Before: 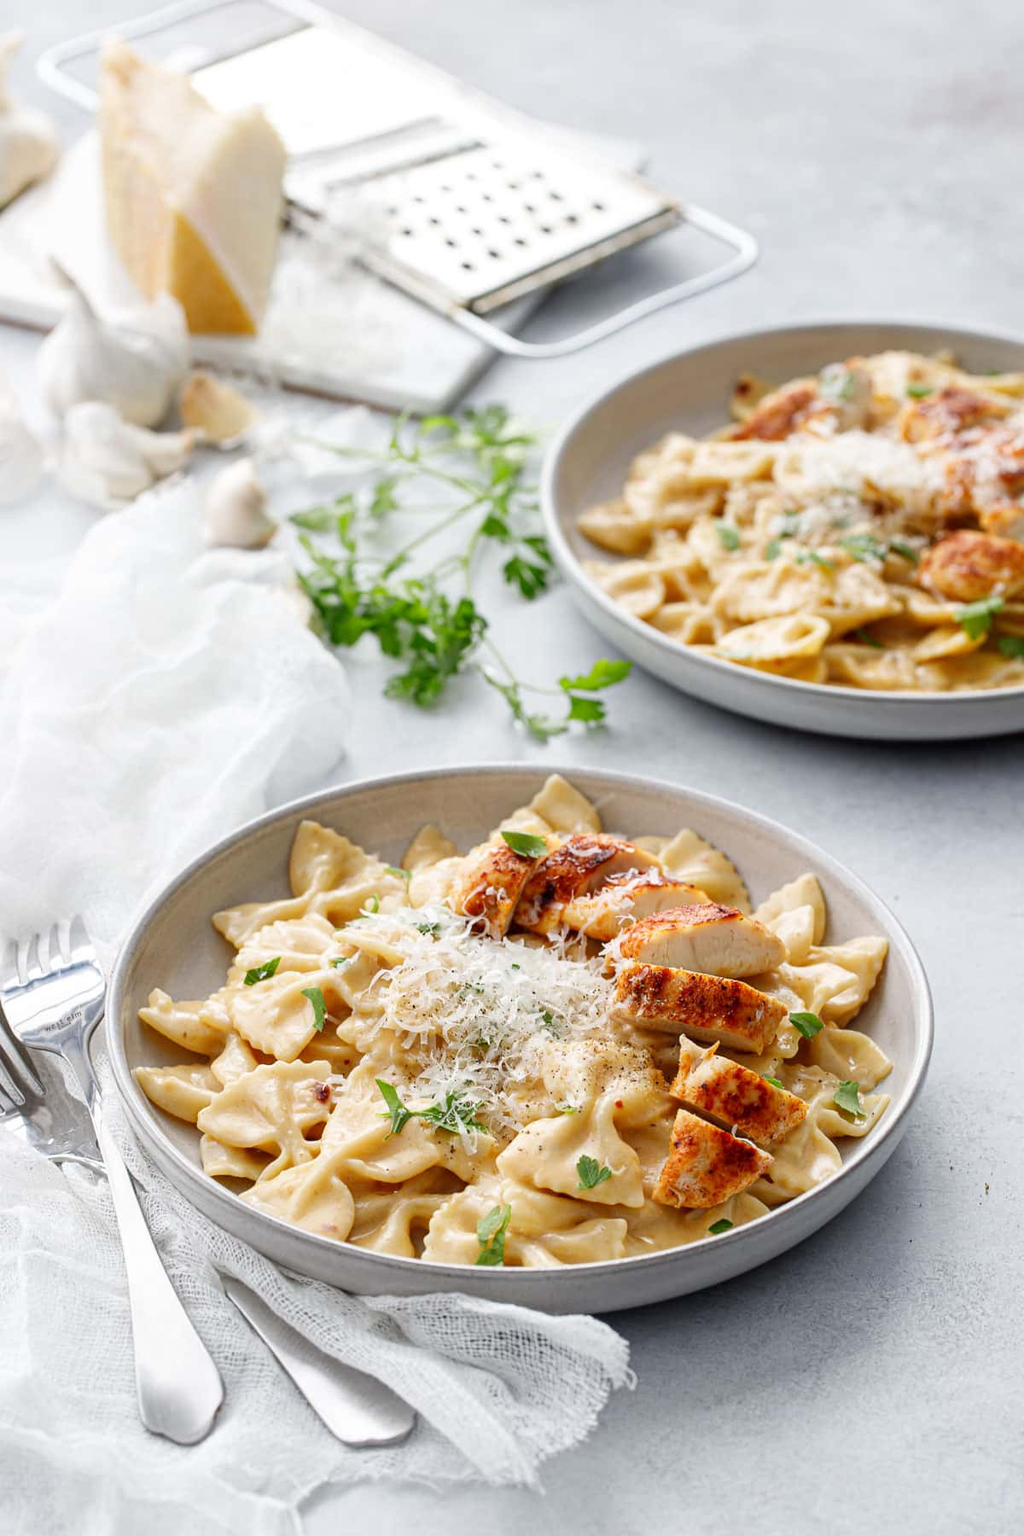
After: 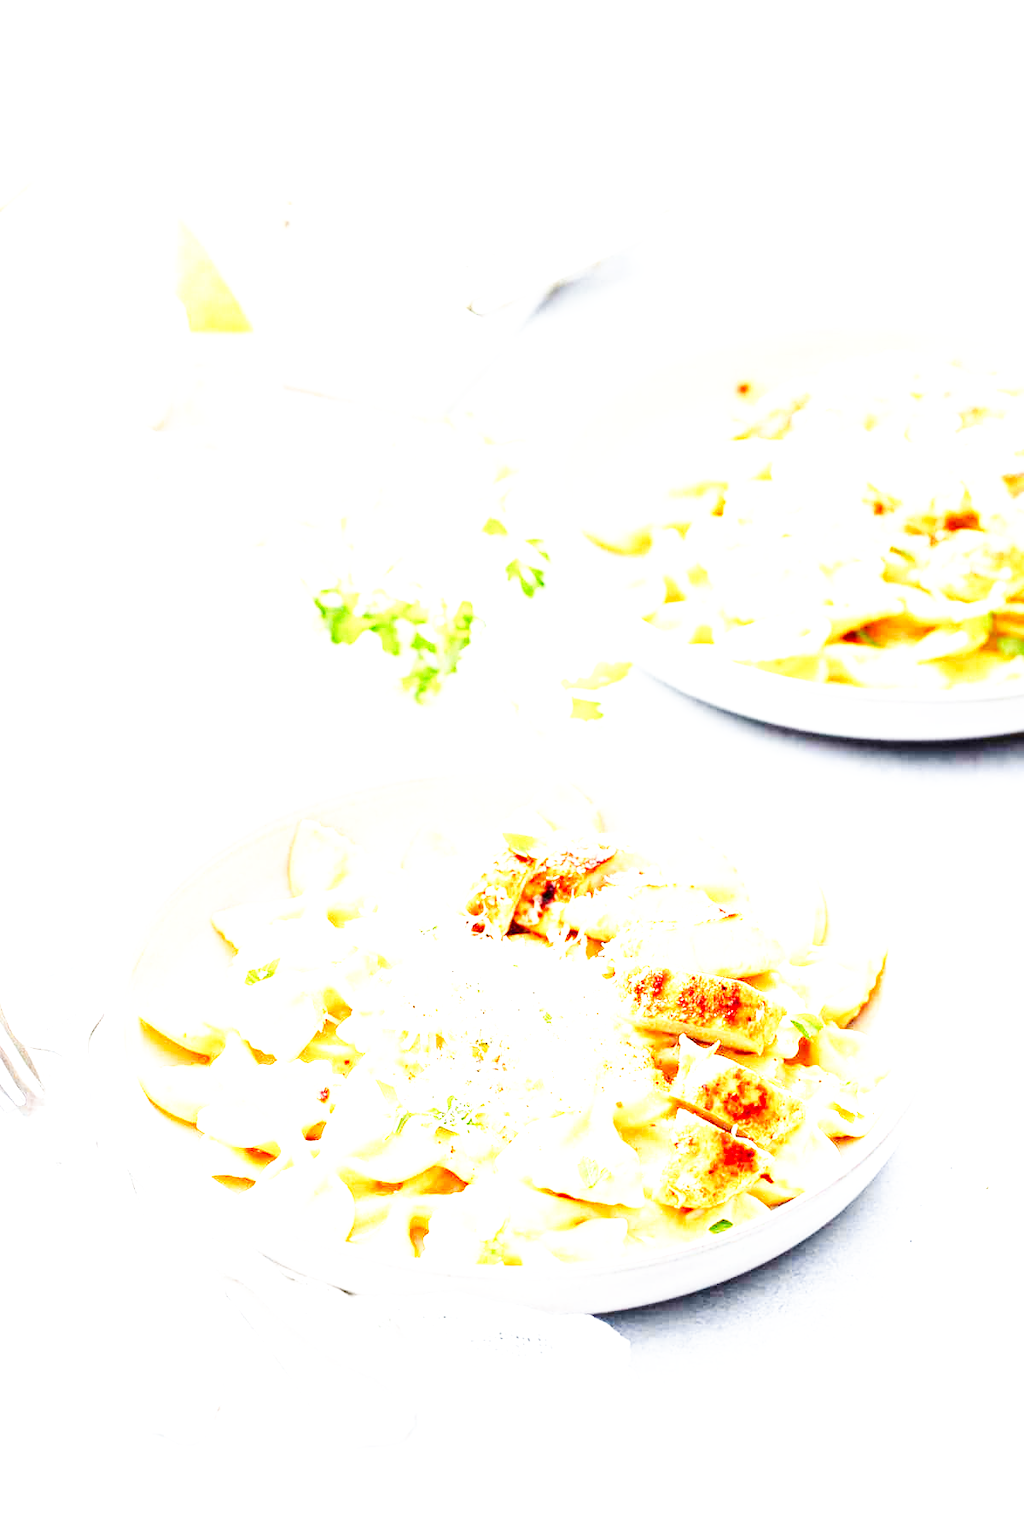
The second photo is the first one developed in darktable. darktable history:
base curve: curves: ch0 [(0, 0) (0.007, 0.004) (0.027, 0.03) (0.046, 0.07) (0.207, 0.54) (0.442, 0.872) (0.673, 0.972) (1, 1)], preserve colors none
exposure: black level correction 0, exposure 2.386 EV, compensate highlight preservation false
